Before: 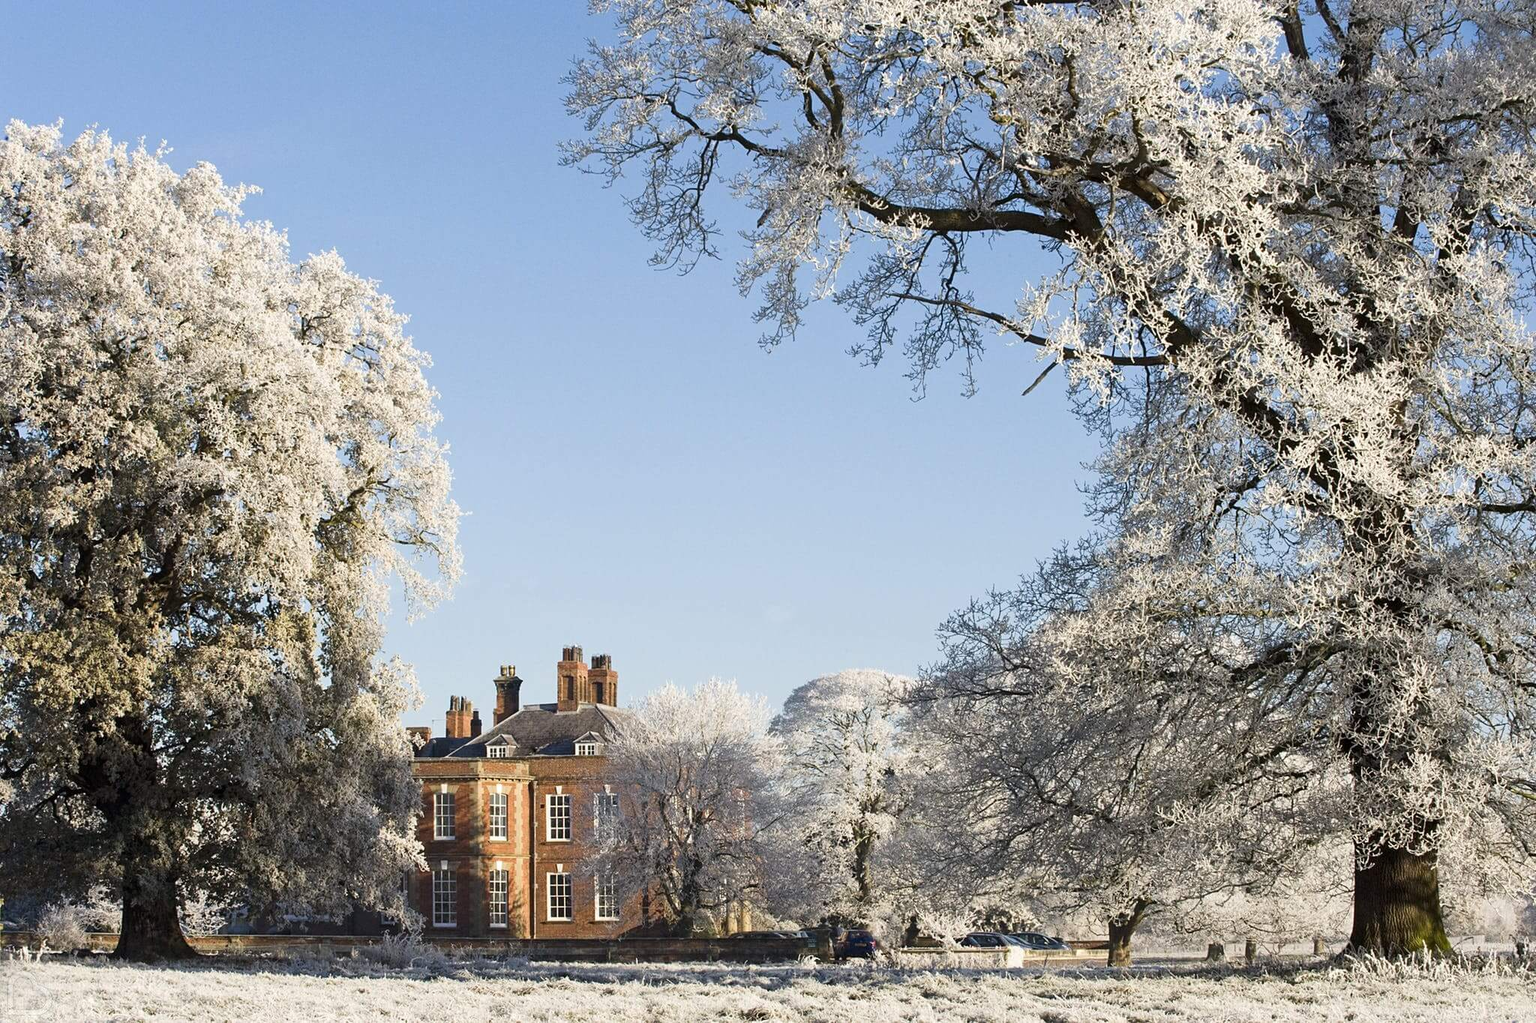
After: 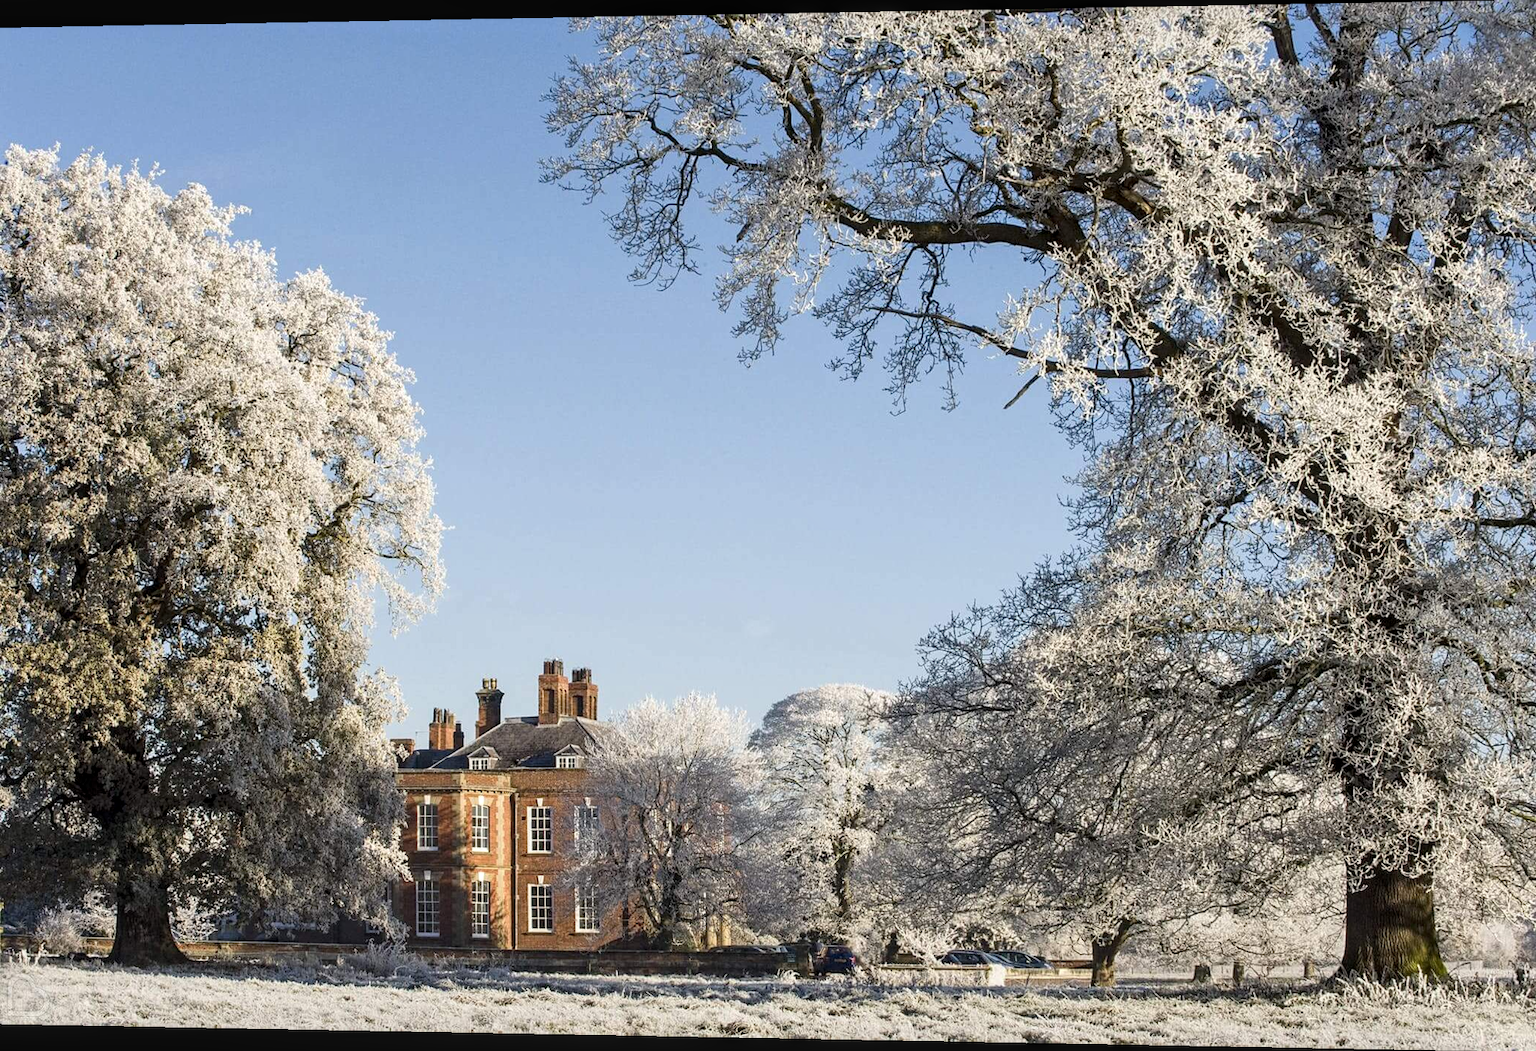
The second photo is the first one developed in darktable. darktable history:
rotate and perspective: lens shift (horizontal) -0.055, automatic cropping off
local contrast: on, module defaults
color zones: mix -62.47%
